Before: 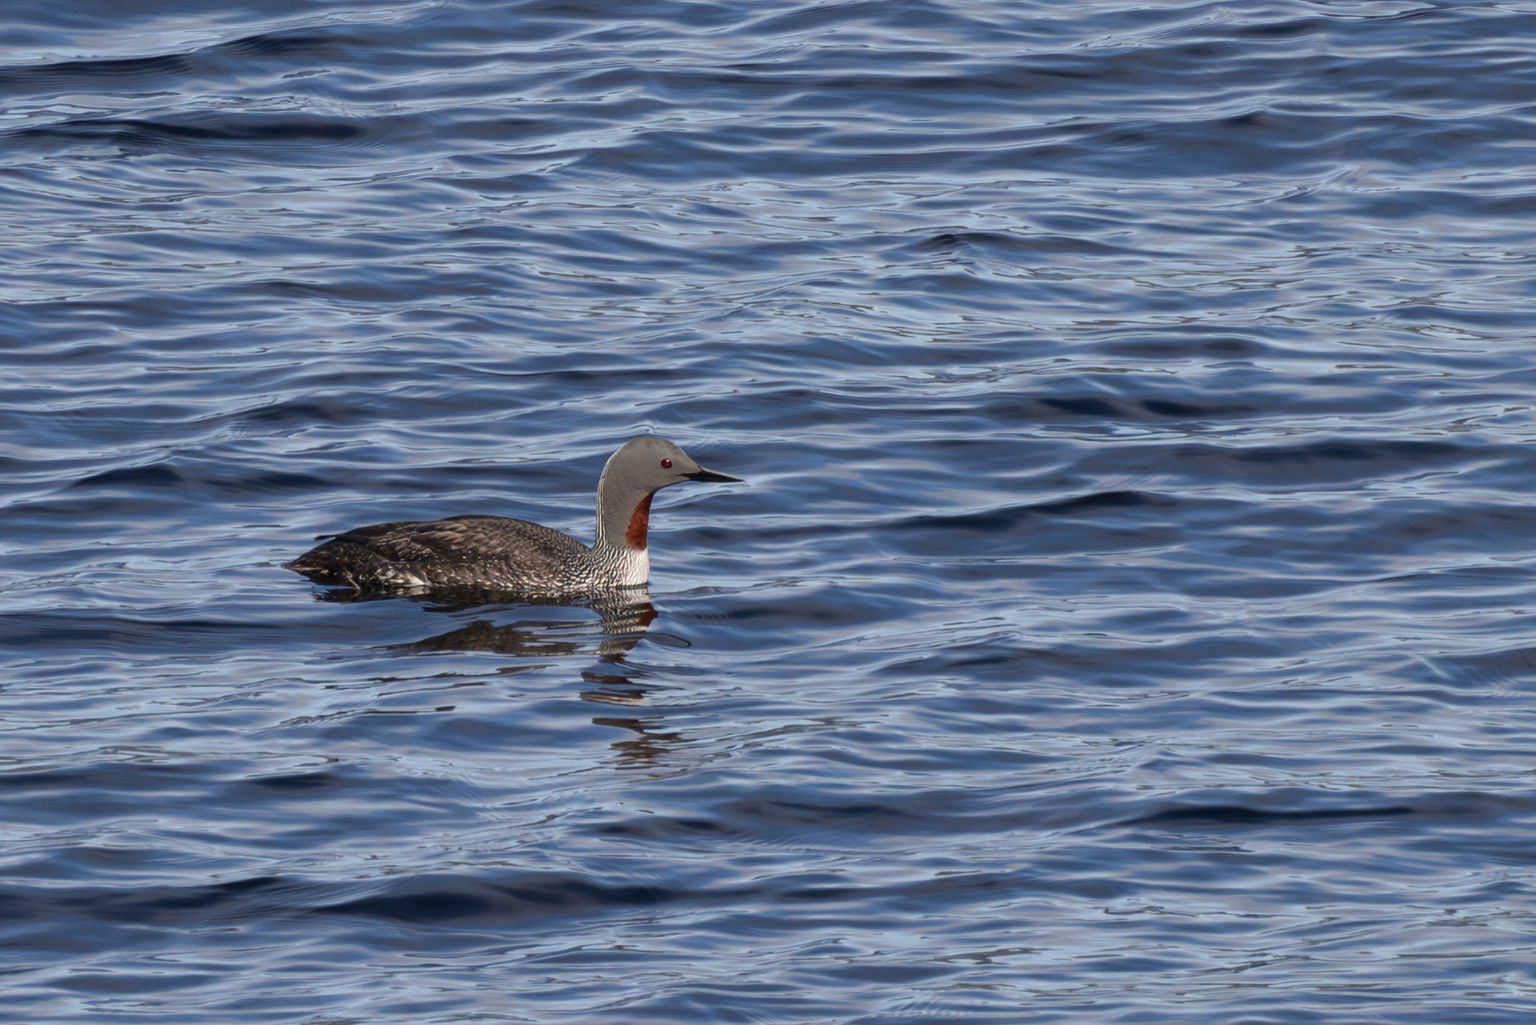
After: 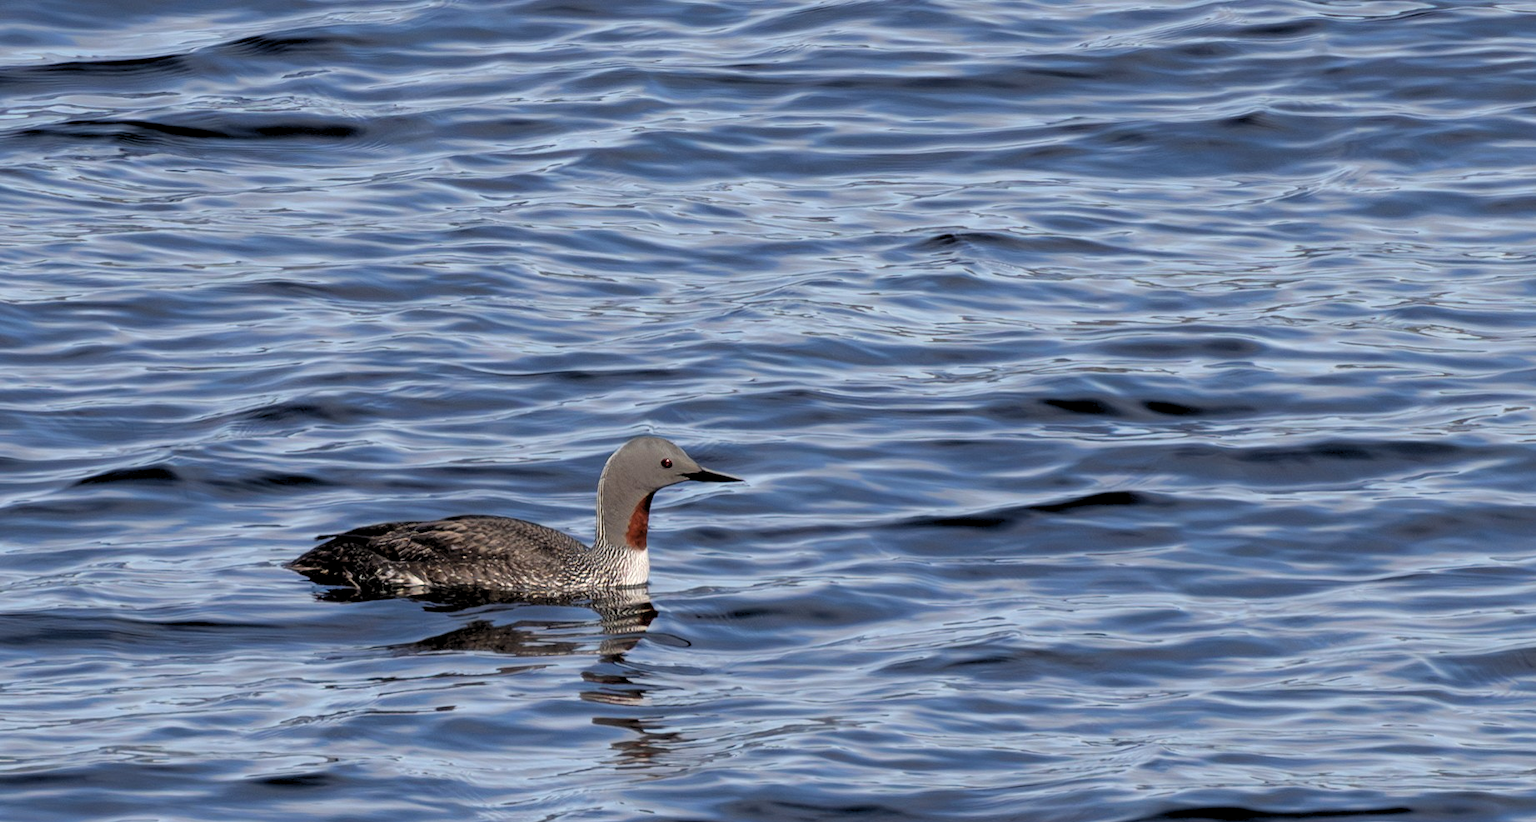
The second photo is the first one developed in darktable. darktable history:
rgb levels: levels [[0.013, 0.434, 0.89], [0, 0.5, 1], [0, 0.5, 1]]
crop: bottom 19.644%
